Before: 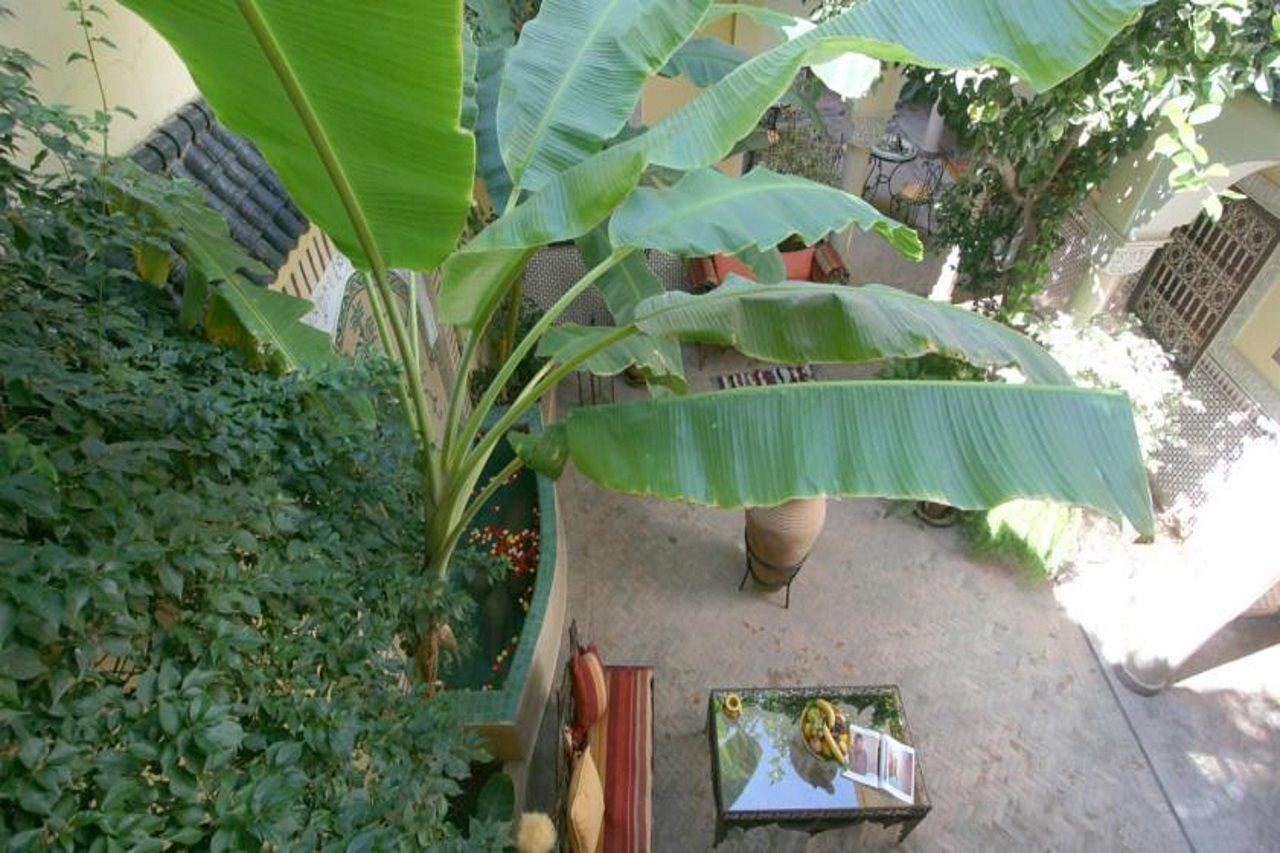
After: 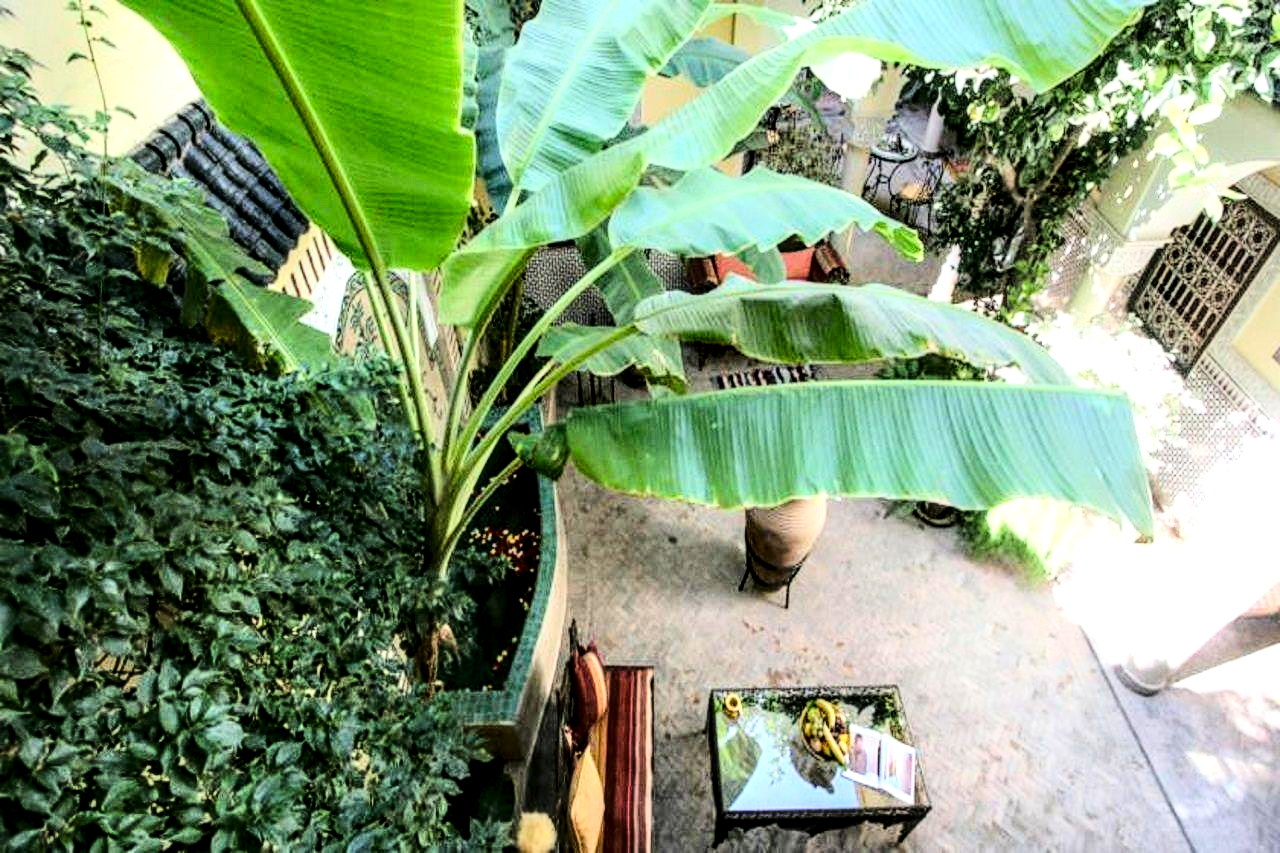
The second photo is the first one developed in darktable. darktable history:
tone curve: curves: ch0 [(0, 0) (0.179, 0.073) (0.265, 0.147) (0.463, 0.553) (0.51, 0.635) (0.716, 0.863) (1, 0.997)], color space Lab, linked channels, preserve colors none
color contrast: green-magenta contrast 1.2, blue-yellow contrast 1.2
contrast brightness saturation: contrast 0.15, brightness 0.05
local contrast: detail 160%
